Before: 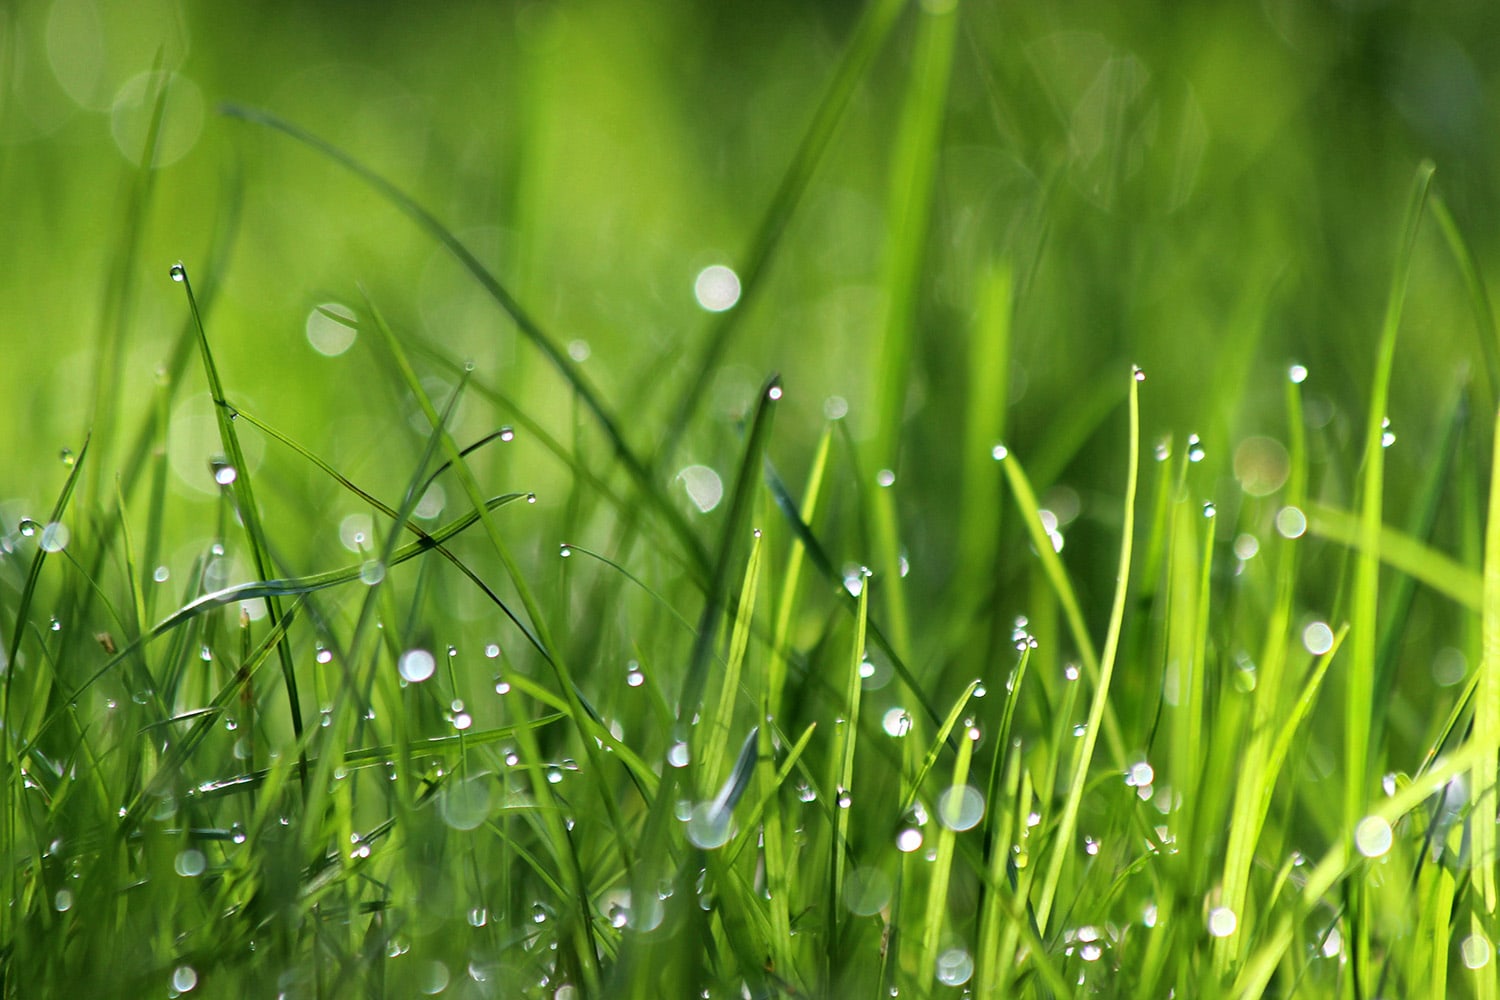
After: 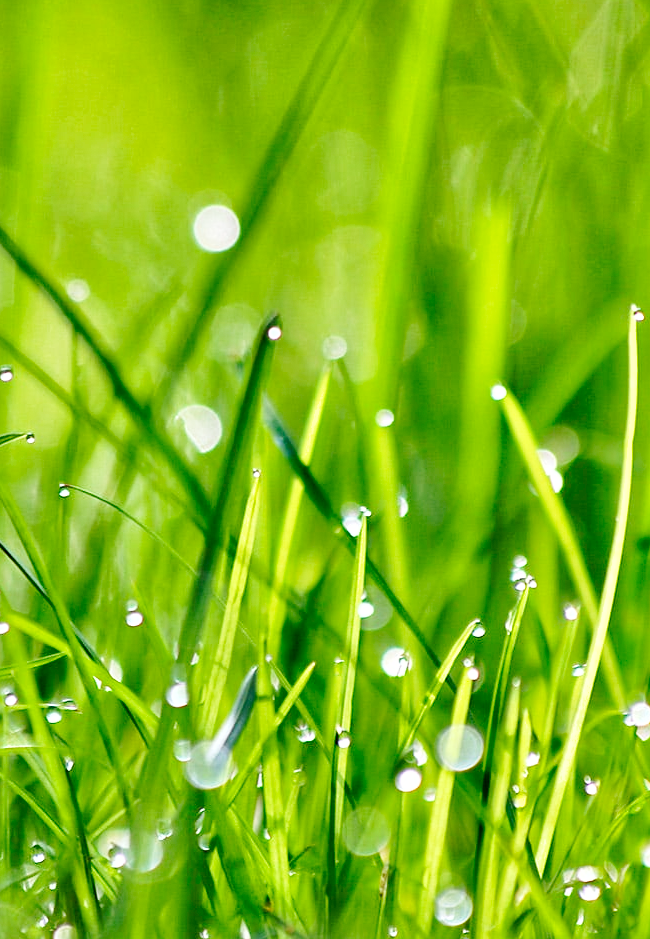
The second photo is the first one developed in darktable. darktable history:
crop: left 33.452%, top 6.025%, right 23.155%
sharpen: amount 0.2
shadows and highlights: low approximation 0.01, soften with gaussian
base curve: curves: ch0 [(0, 0) (0.032, 0.025) (0.121, 0.166) (0.206, 0.329) (0.605, 0.79) (1, 1)], preserve colors none
tone equalizer: -7 EV 0.15 EV, -6 EV 0.6 EV, -5 EV 1.15 EV, -4 EV 1.33 EV, -3 EV 1.15 EV, -2 EV 0.6 EV, -1 EV 0.15 EV, mask exposure compensation -0.5 EV
